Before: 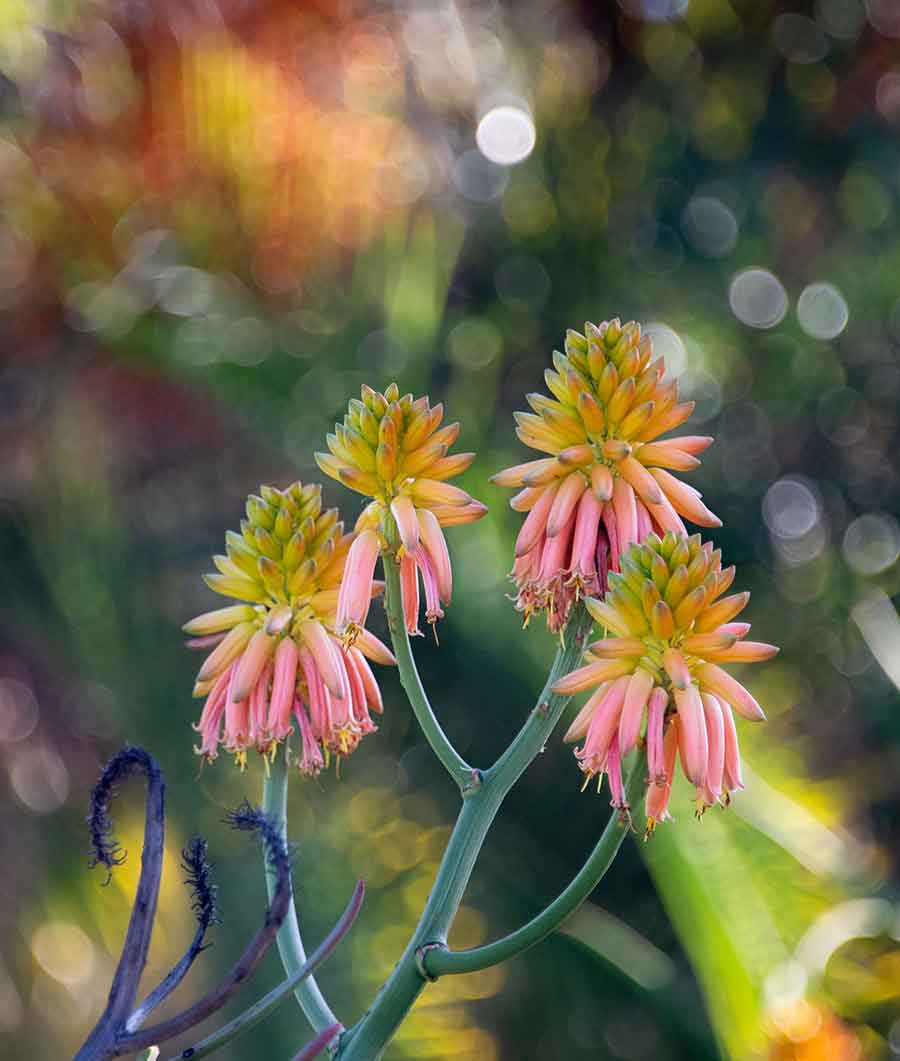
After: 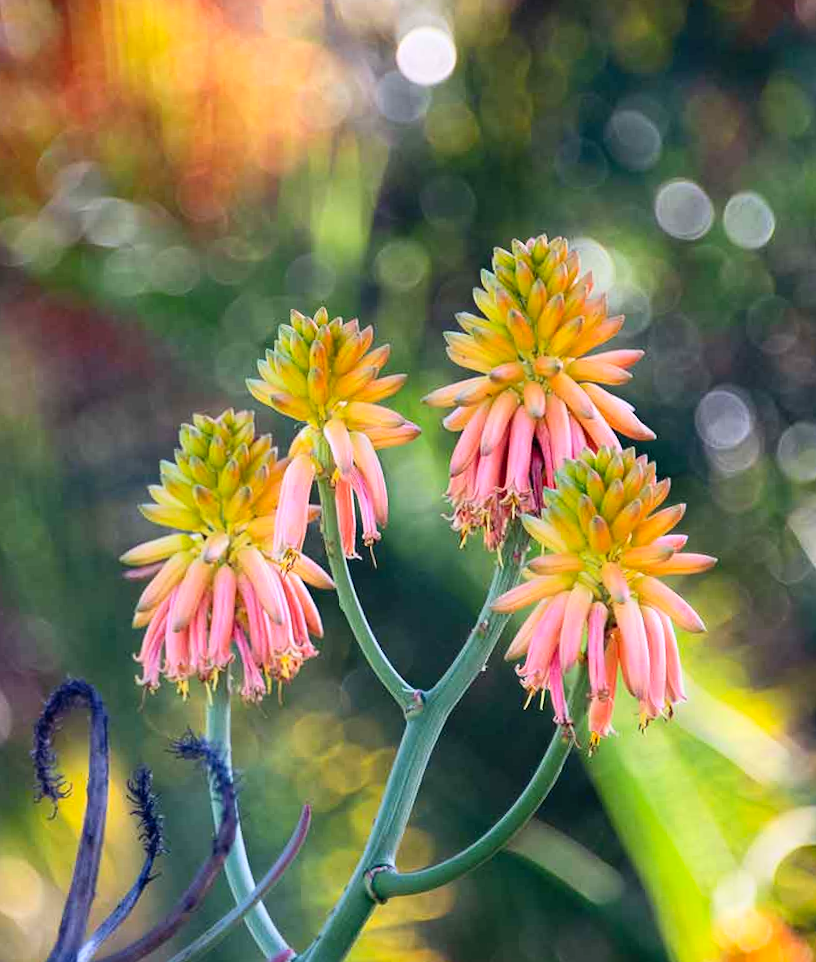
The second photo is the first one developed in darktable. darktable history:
crop and rotate: angle 1.96°, left 5.673%, top 5.673%
contrast brightness saturation: contrast 0.2, brightness 0.16, saturation 0.22
